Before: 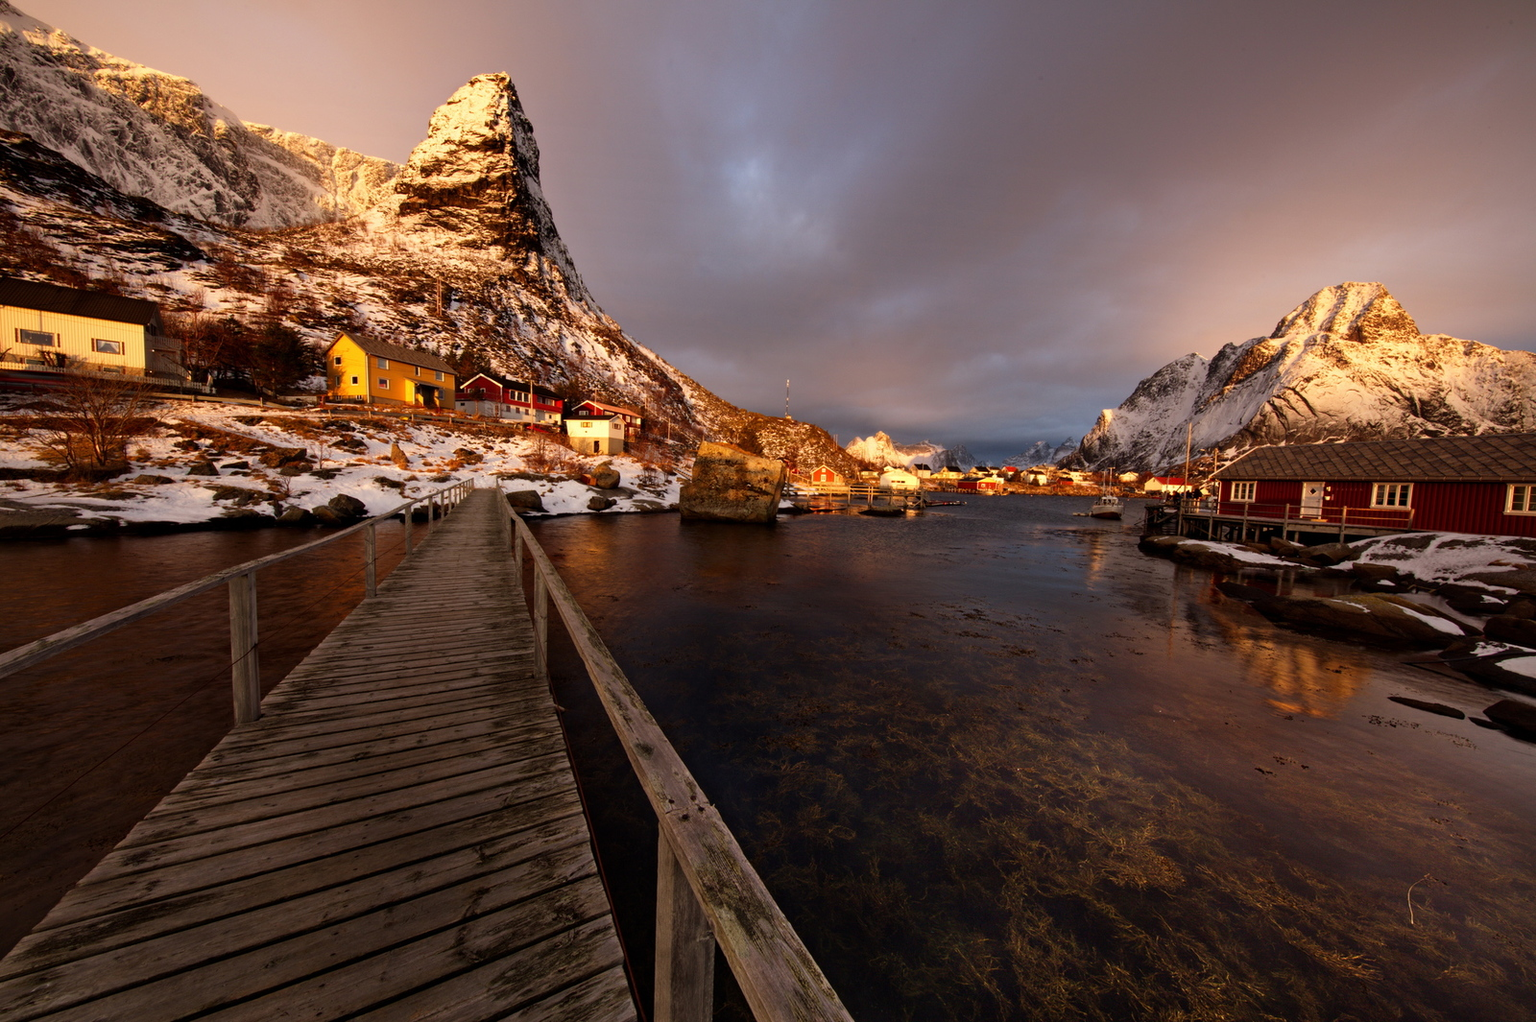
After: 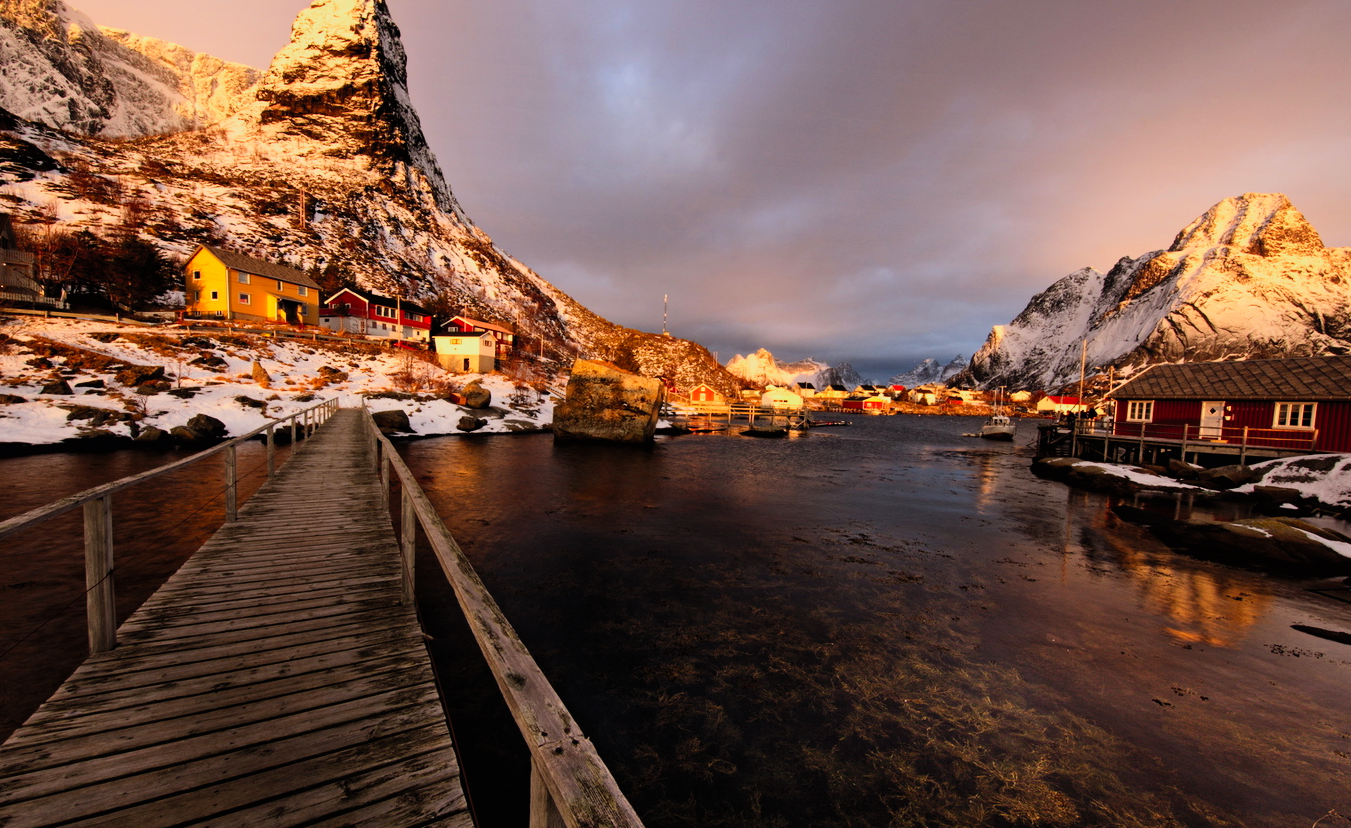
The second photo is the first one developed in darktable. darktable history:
contrast brightness saturation: contrast 0.196, brightness 0.164, saturation 0.222
crop and rotate: left 9.688%, top 9.552%, right 5.845%, bottom 12.622%
filmic rgb: black relative exposure -7.65 EV, white relative exposure 4.56 EV, threshold 3.05 EV, hardness 3.61, color science v6 (2022), iterations of high-quality reconstruction 0, enable highlight reconstruction true
